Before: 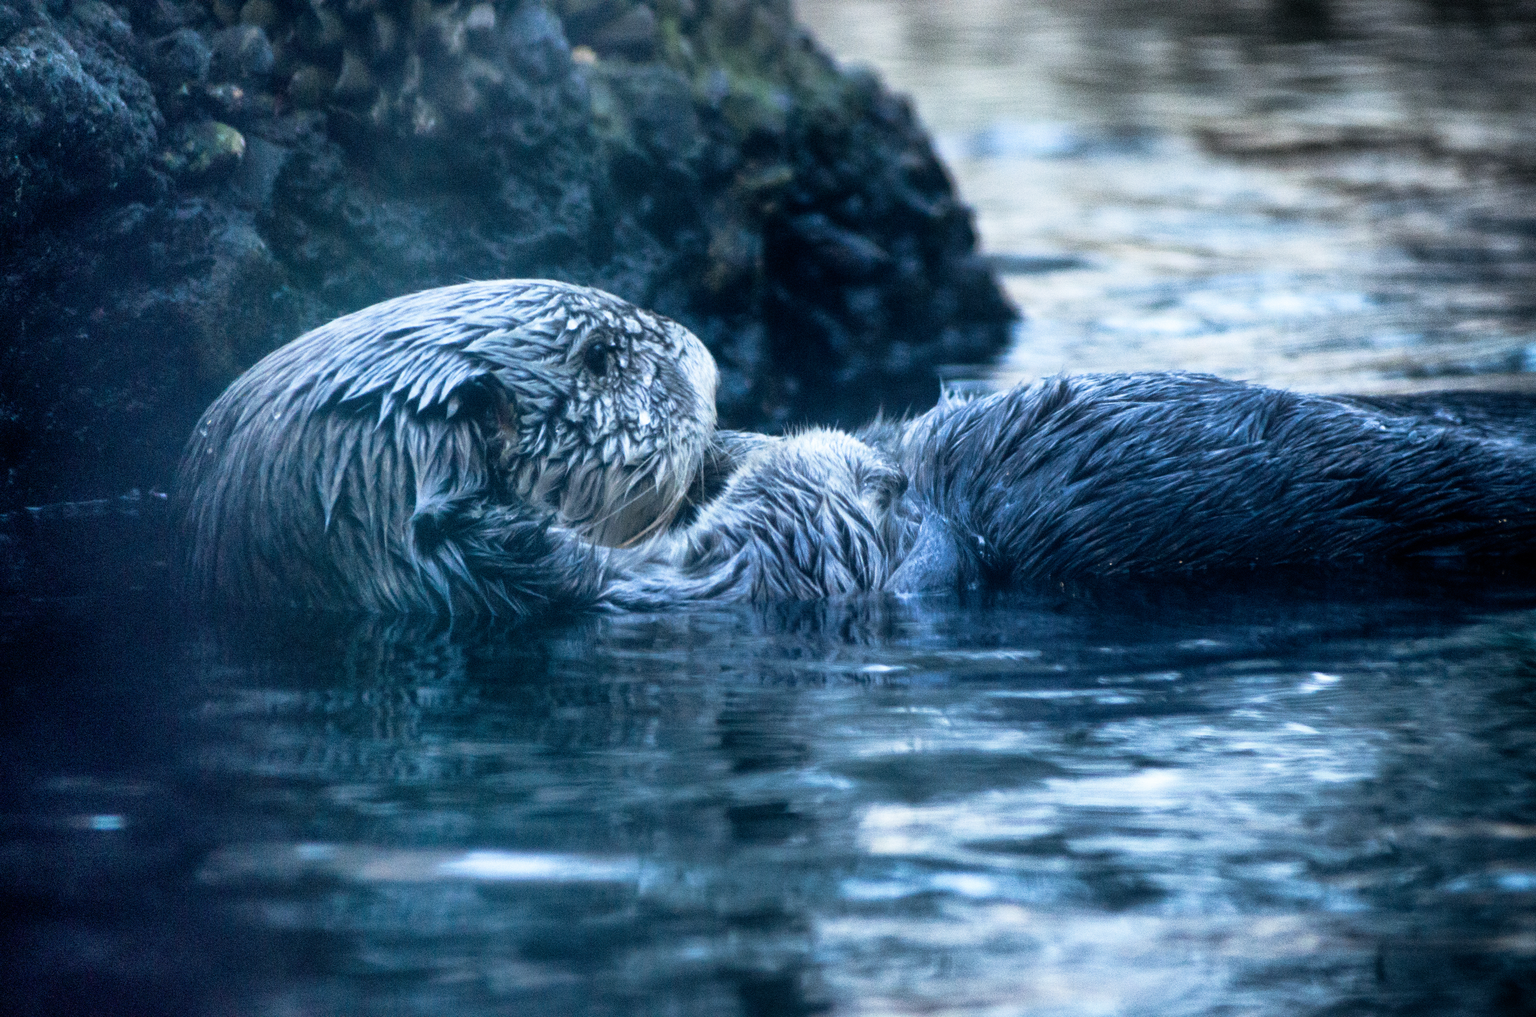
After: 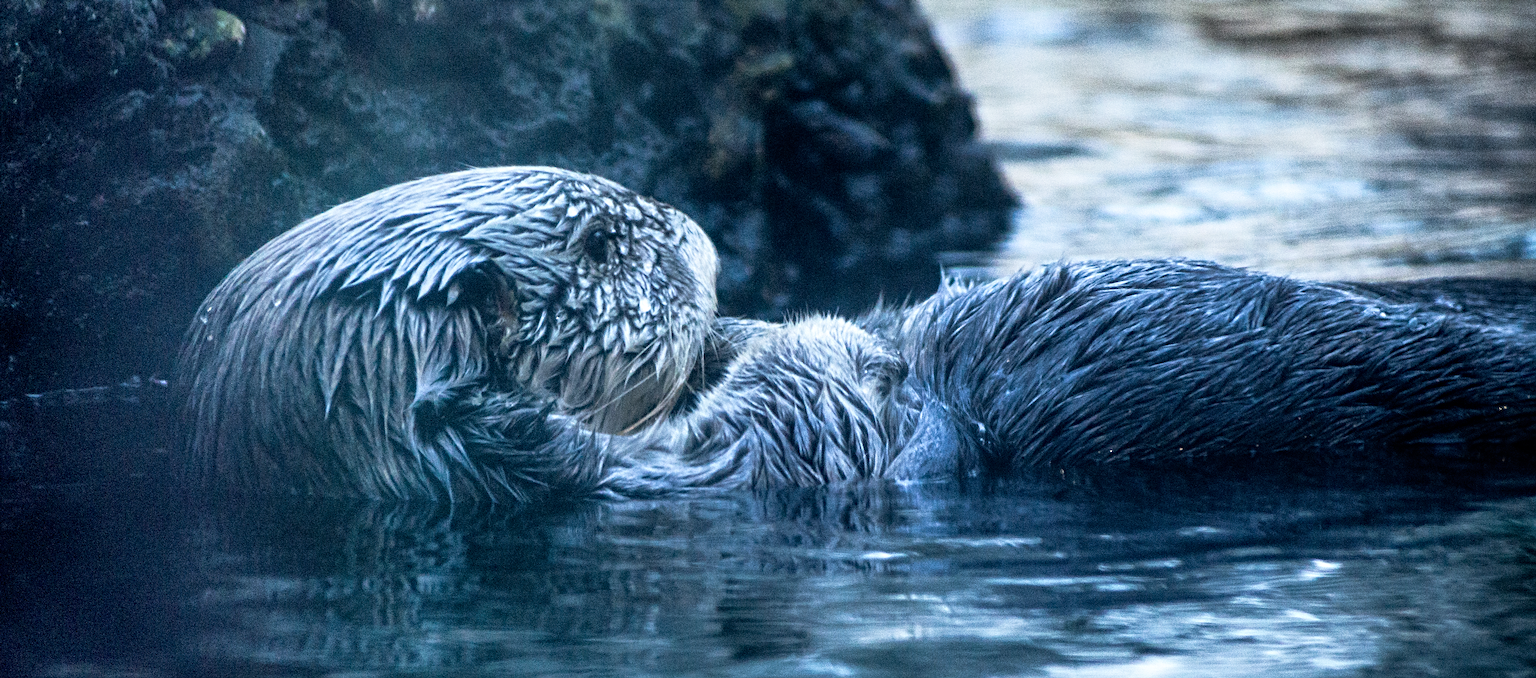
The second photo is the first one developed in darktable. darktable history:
crop: top 11.166%, bottom 22.168%
sharpen: on, module defaults
contrast equalizer: y [[0.5, 0.5, 0.501, 0.63, 0.504, 0.5], [0.5 ×6], [0.5 ×6], [0 ×6], [0 ×6]]
